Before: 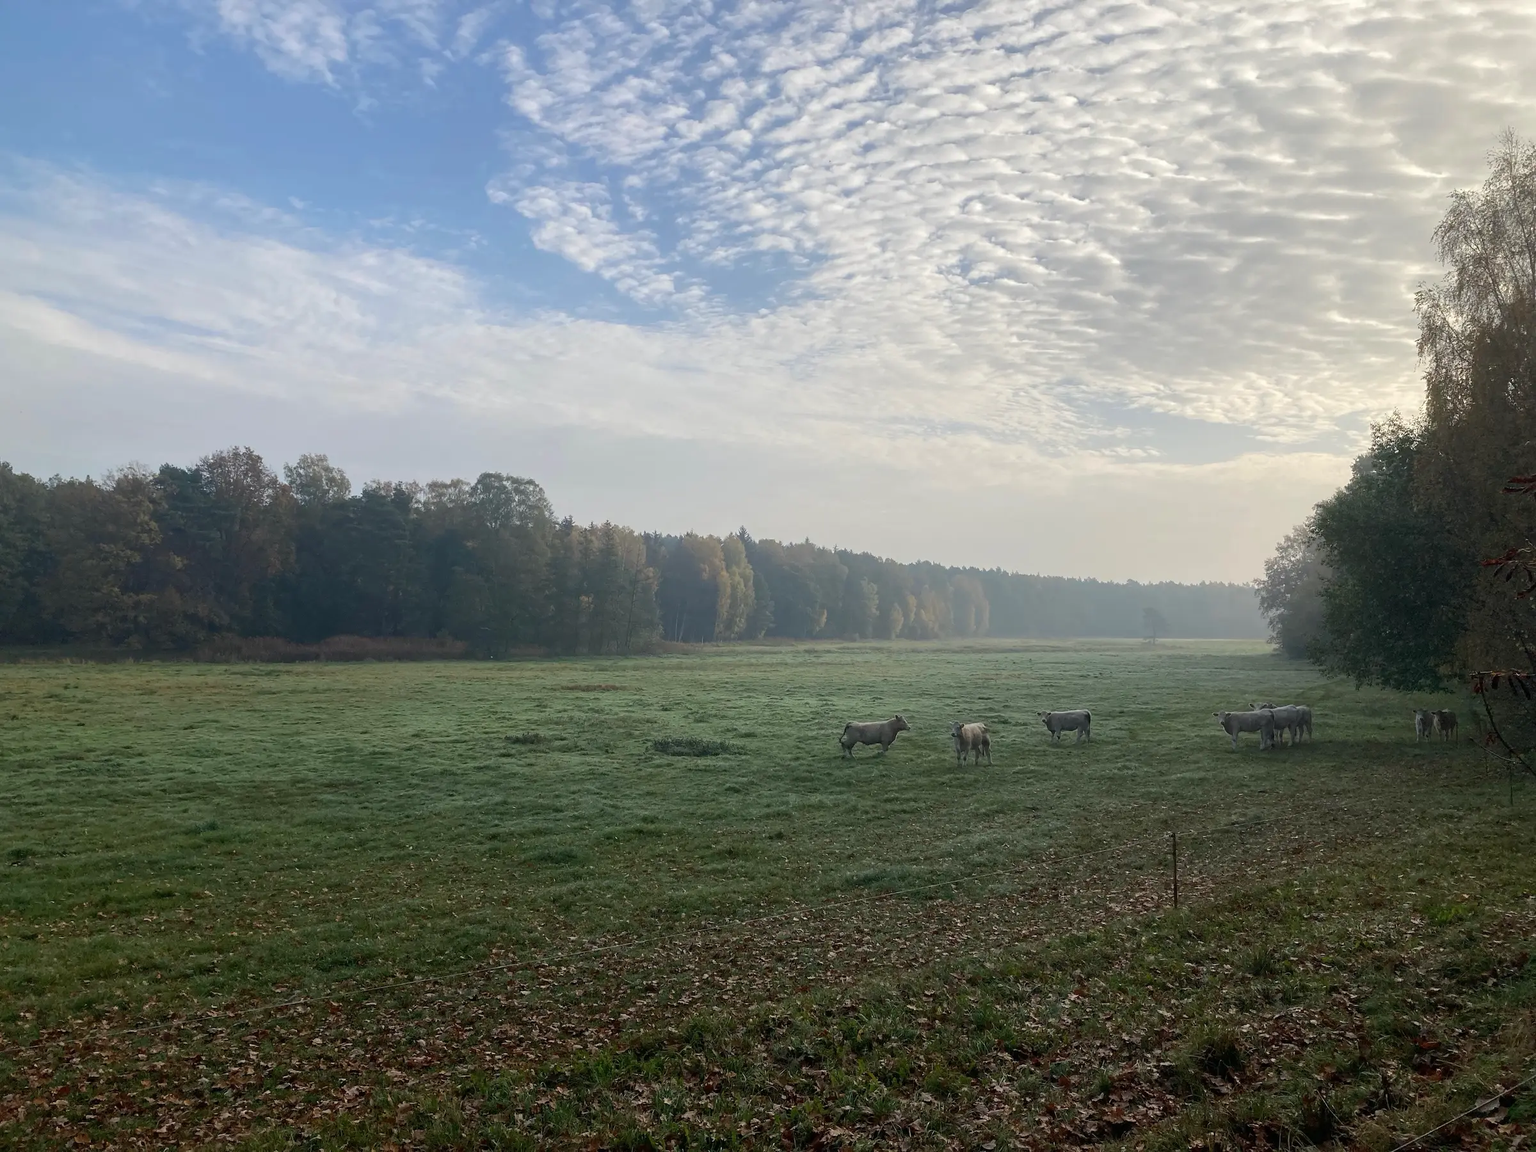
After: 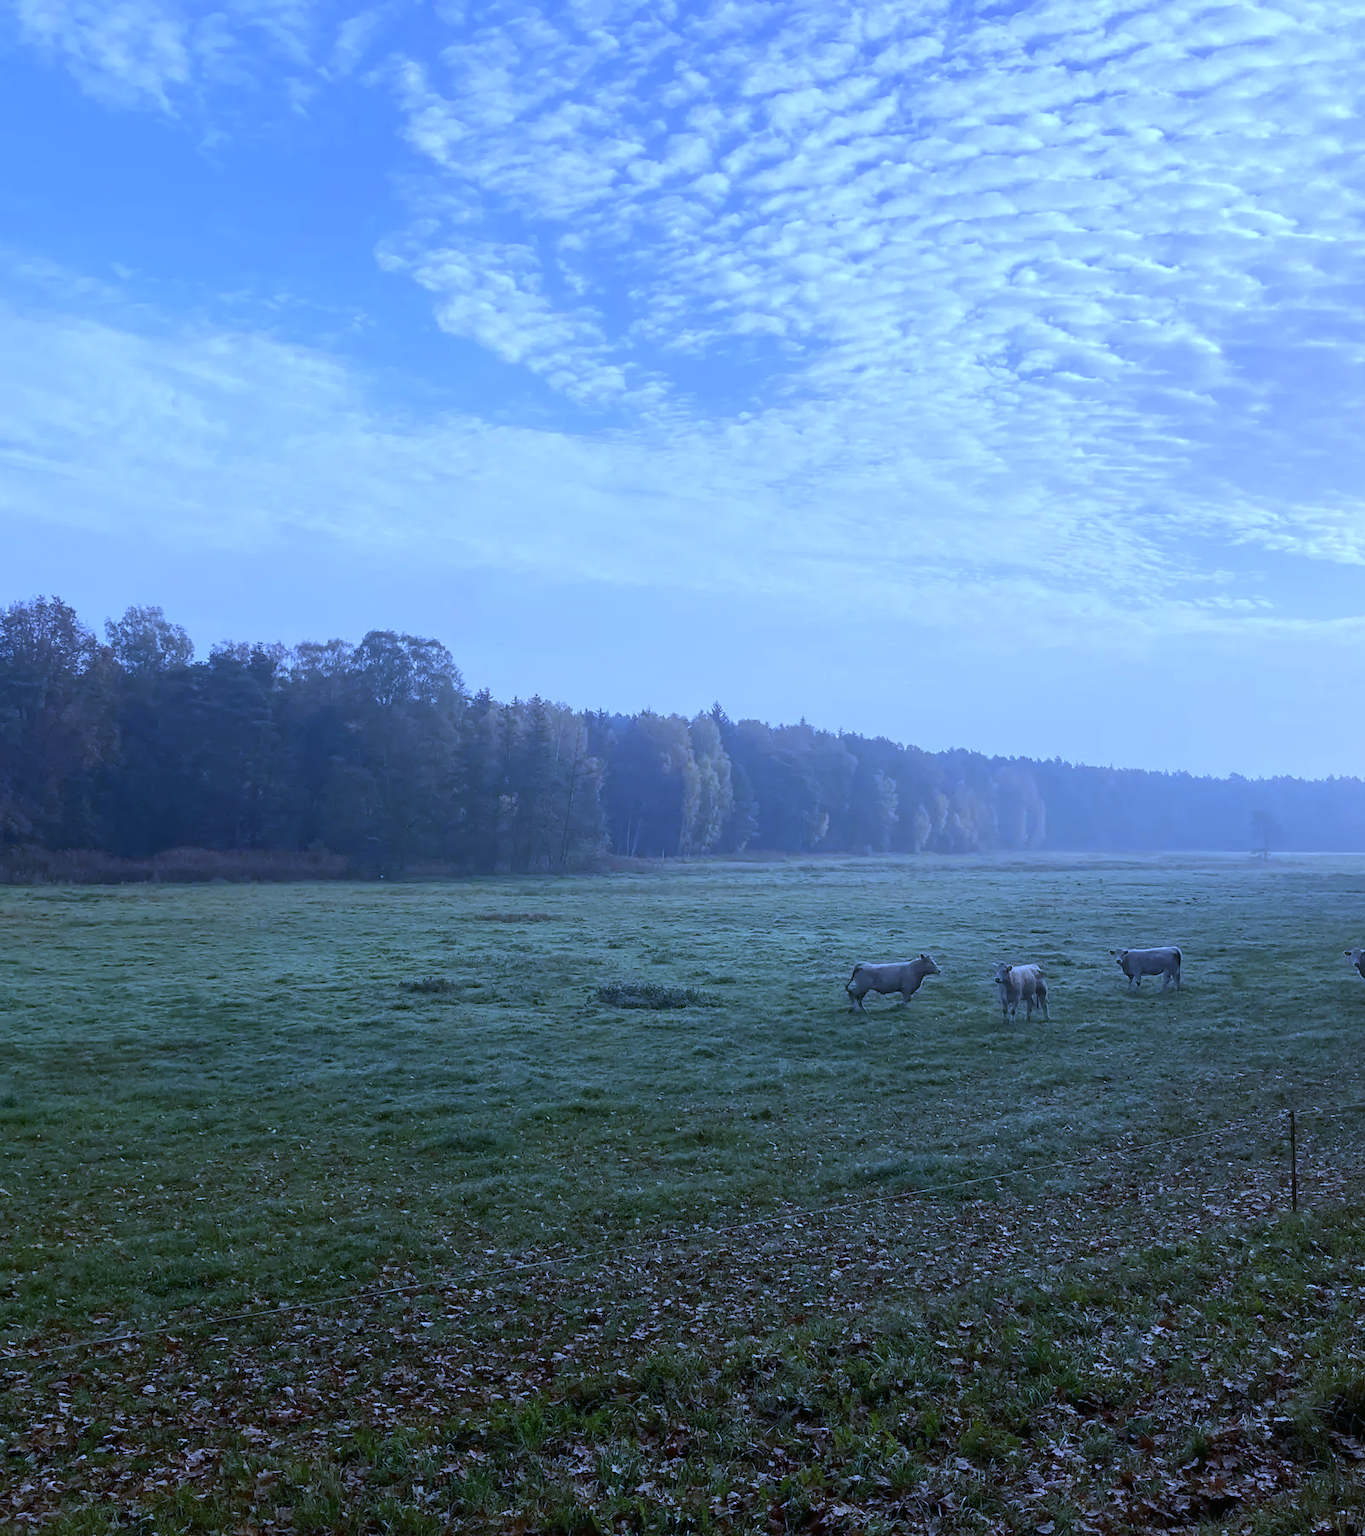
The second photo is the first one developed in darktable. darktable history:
crop and rotate: left 13.409%, right 19.924%
white balance: red 0.766, blue 1.537
